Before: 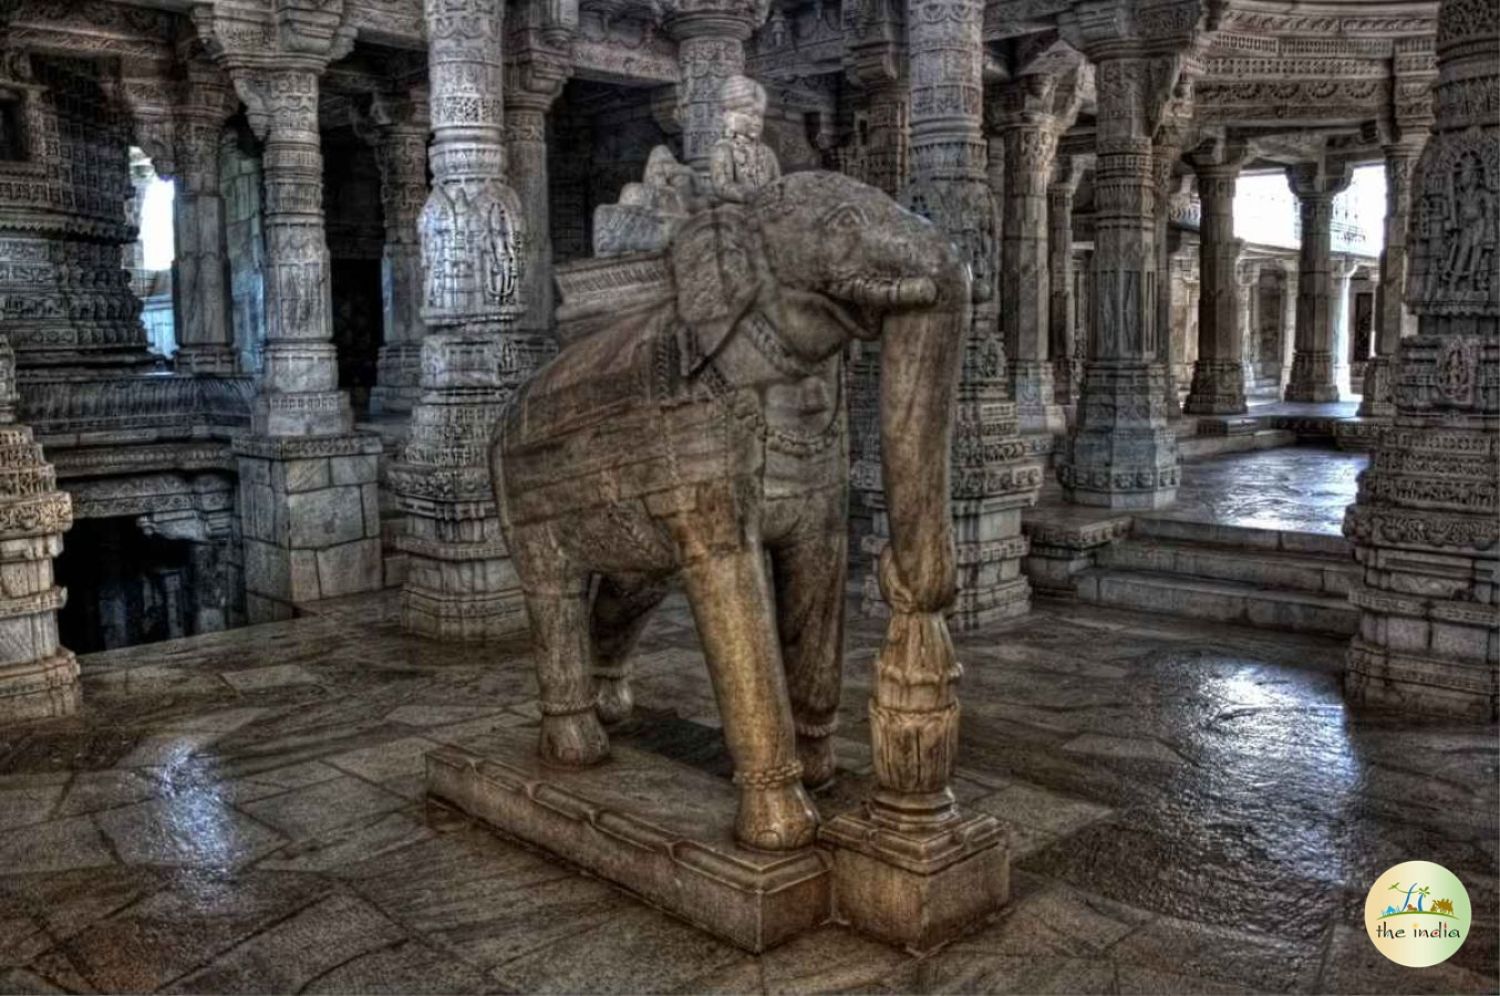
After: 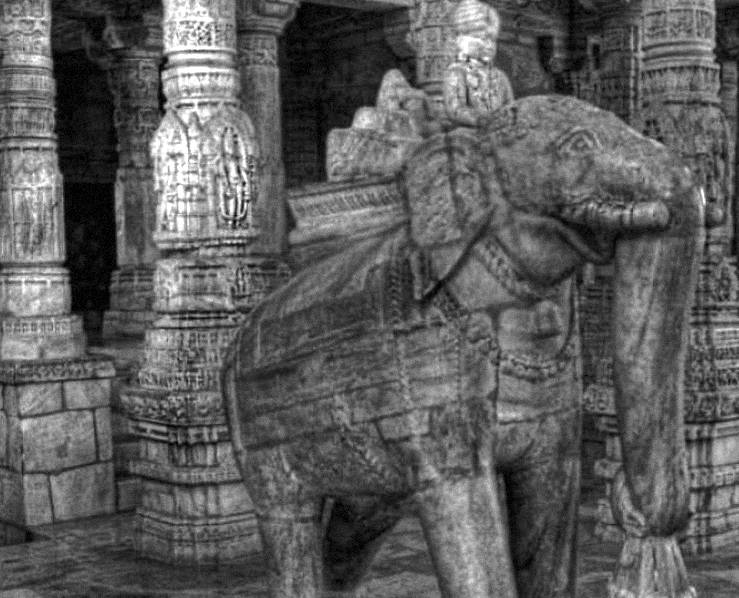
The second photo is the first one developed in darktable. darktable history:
crop: left 17.835%, top 7.675%, right 32.881%, bottom 32.213%
contrast brightness saturation: saturation -1
grain: mid-tones bias 0%
white balance: red 0.976, blue 1.04
tone curve: curves: ch0 [(0, 0) (0.003, 0.002) (0.011, 0.009) (0.025, 0.021) (0.044, 0.037) (0.069, 0.058) (0.1, 0.084) (0.136, 0.114) (0.177, 0.149) (0.224, 0.188) (0.277, 0.232) (0.335, 0.281) (0.399, 0.341) (0.468, 0.416) (0.543, 0.496) (0.623, 0.574) (0.709, 0.659) (0.801, 0.754) (0.898, 0.876) (1, 1)], preserve colors none
exposure: black level correction 0, exposure 0.953 EV, compensate exposure bias true, compensate highlight preservation false
